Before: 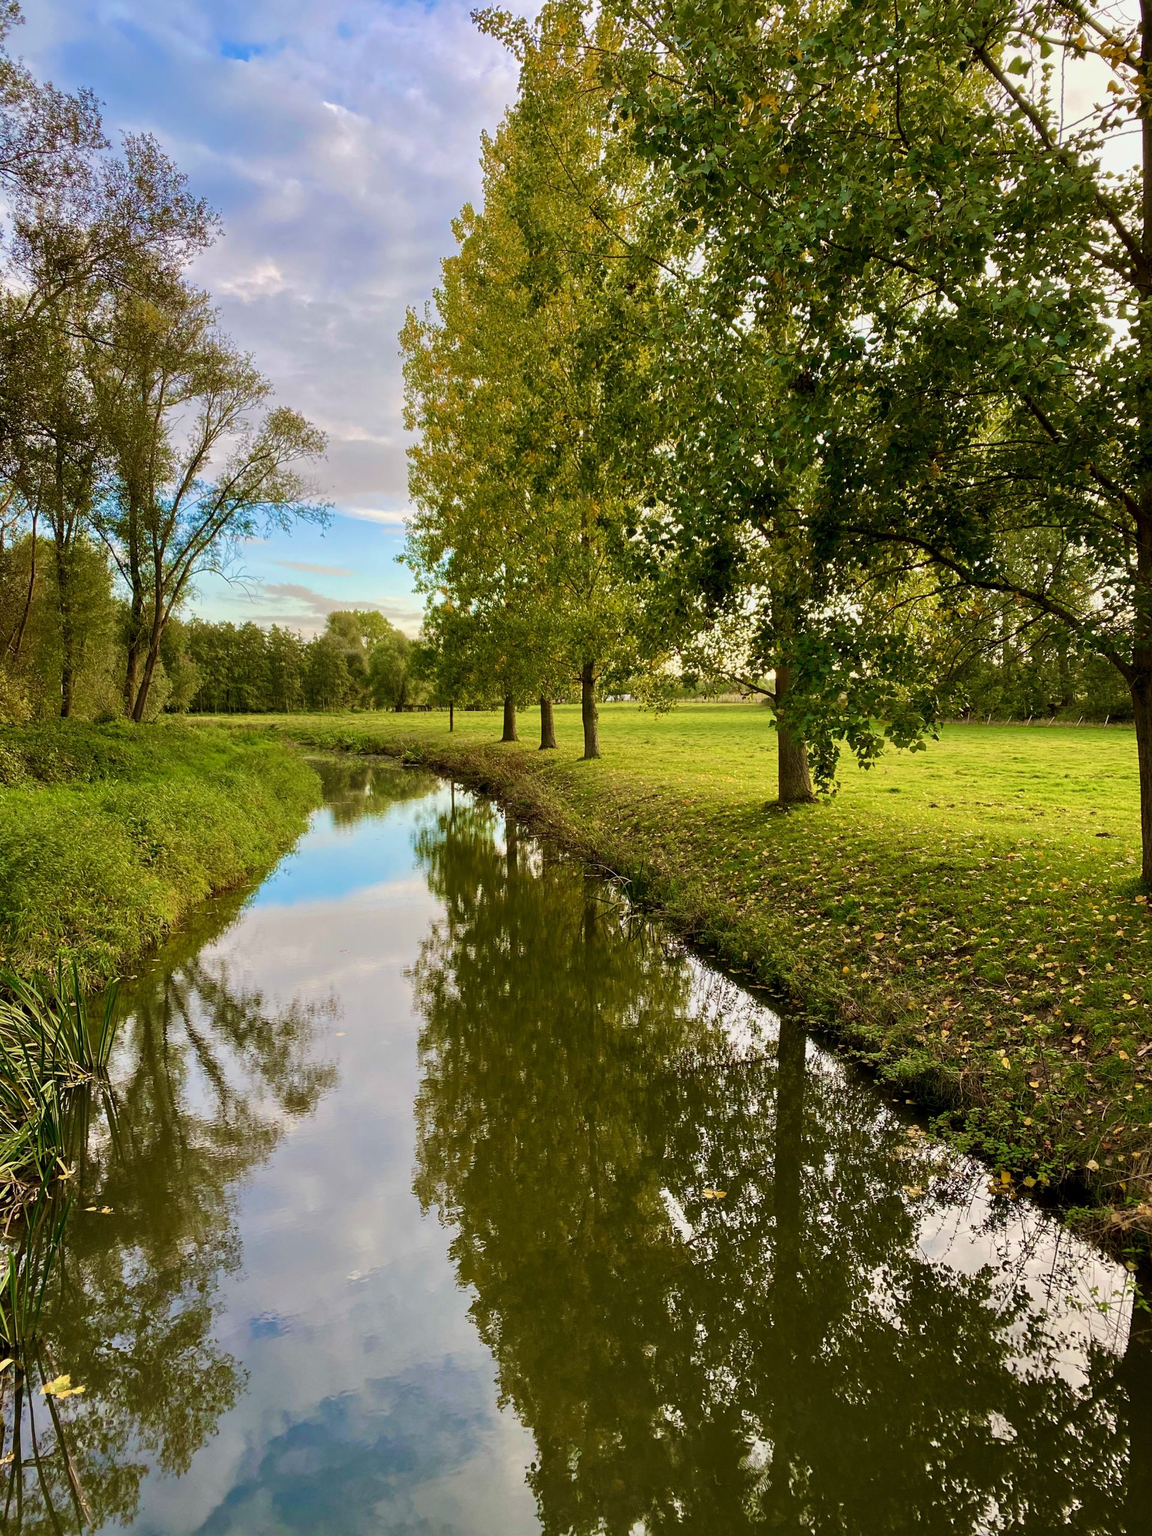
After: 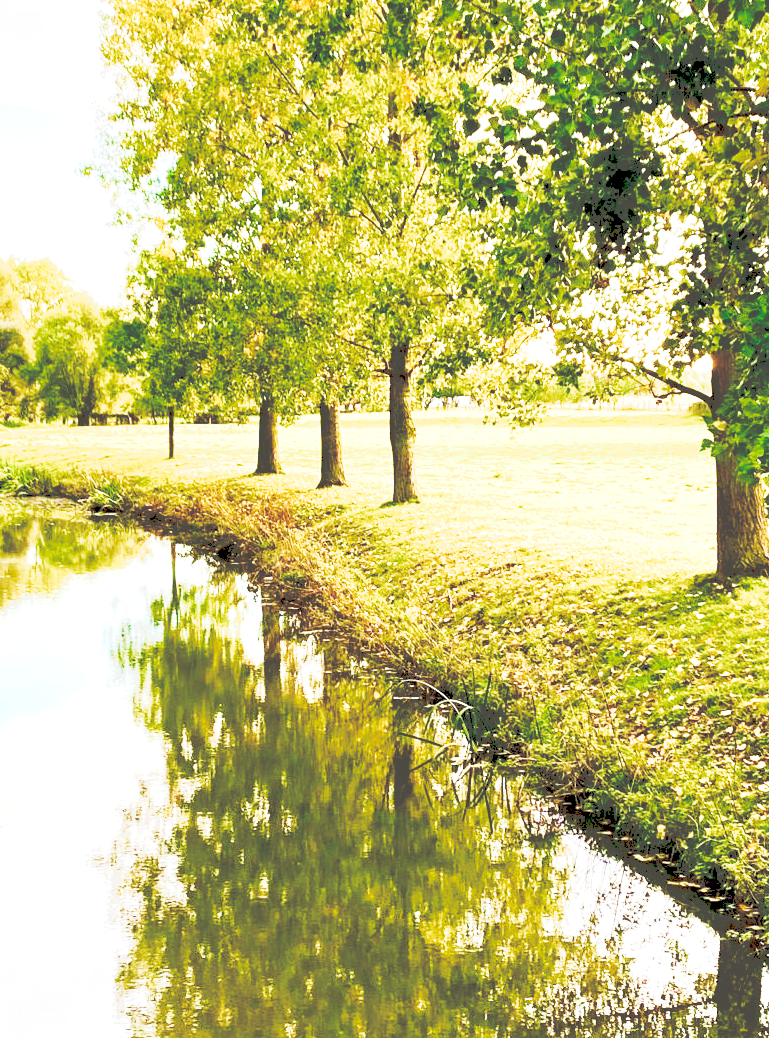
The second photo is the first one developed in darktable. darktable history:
crop: left 30.276%, top 29.742%, right 29.665%, bottom 29.705%
tone curve: curves: ch0 [(0, 0) (0.003, 0.279) (0.011, 0.287) (0.025, 0.295) (0.044, 0.304) (0.069, 0.316) (0.1, 0.319) (0.136, 0.316) (0.177, 0.32) (0.224, 0.359) (0.277, 0.421) (0.335, 0.511) (0.399, 0.639) (0.468, 0.734) (0.543, 0.827) (0.623, 0.89) (0.709, 0.944) (0.801, 0.965) (0.898, 0.968) (1, 1)], preserve colors none
color balance rgb: linear chroma grading › global chroma 15.422%, perceptual saturation grading › global saturation -10.981%, perceptual saturation grading › highlights -26.619%, perceptual saturation grading › shadows 21.389%
exposure: black level correction 0, exposure 1.104 EV, compensate highlight preservation false
